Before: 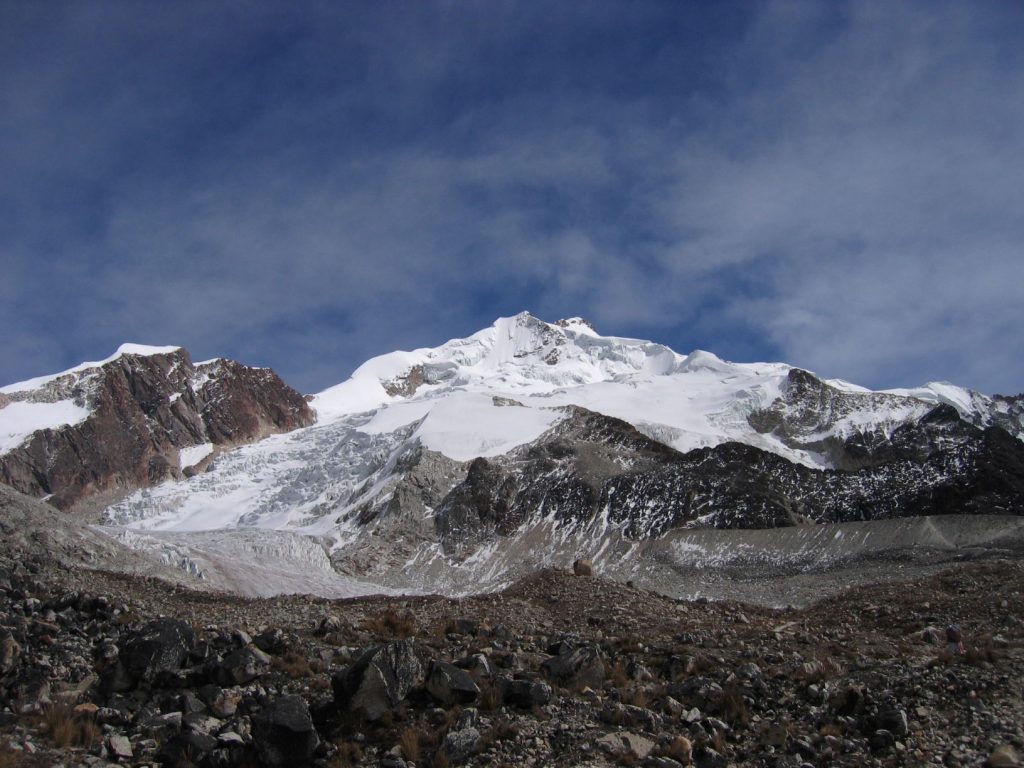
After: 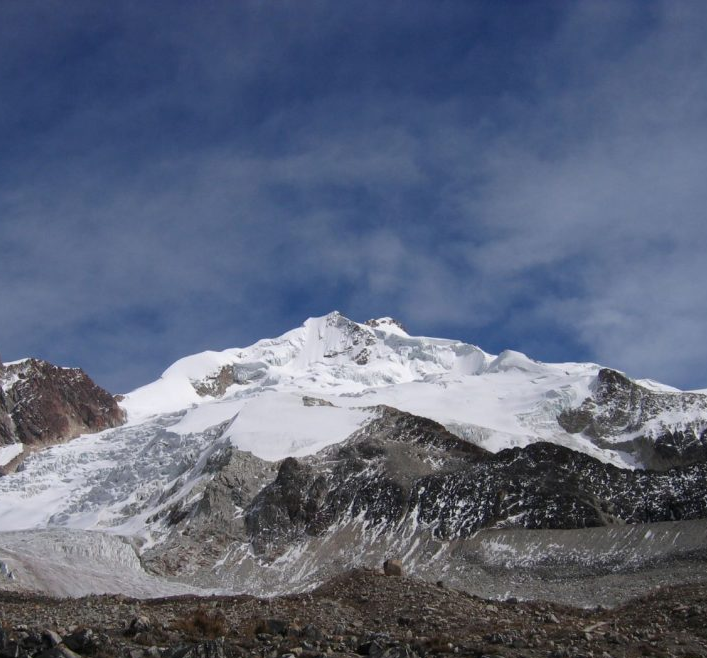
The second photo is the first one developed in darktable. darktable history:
crop: left 18.611%, right 12.308%, bottom 14.214%
